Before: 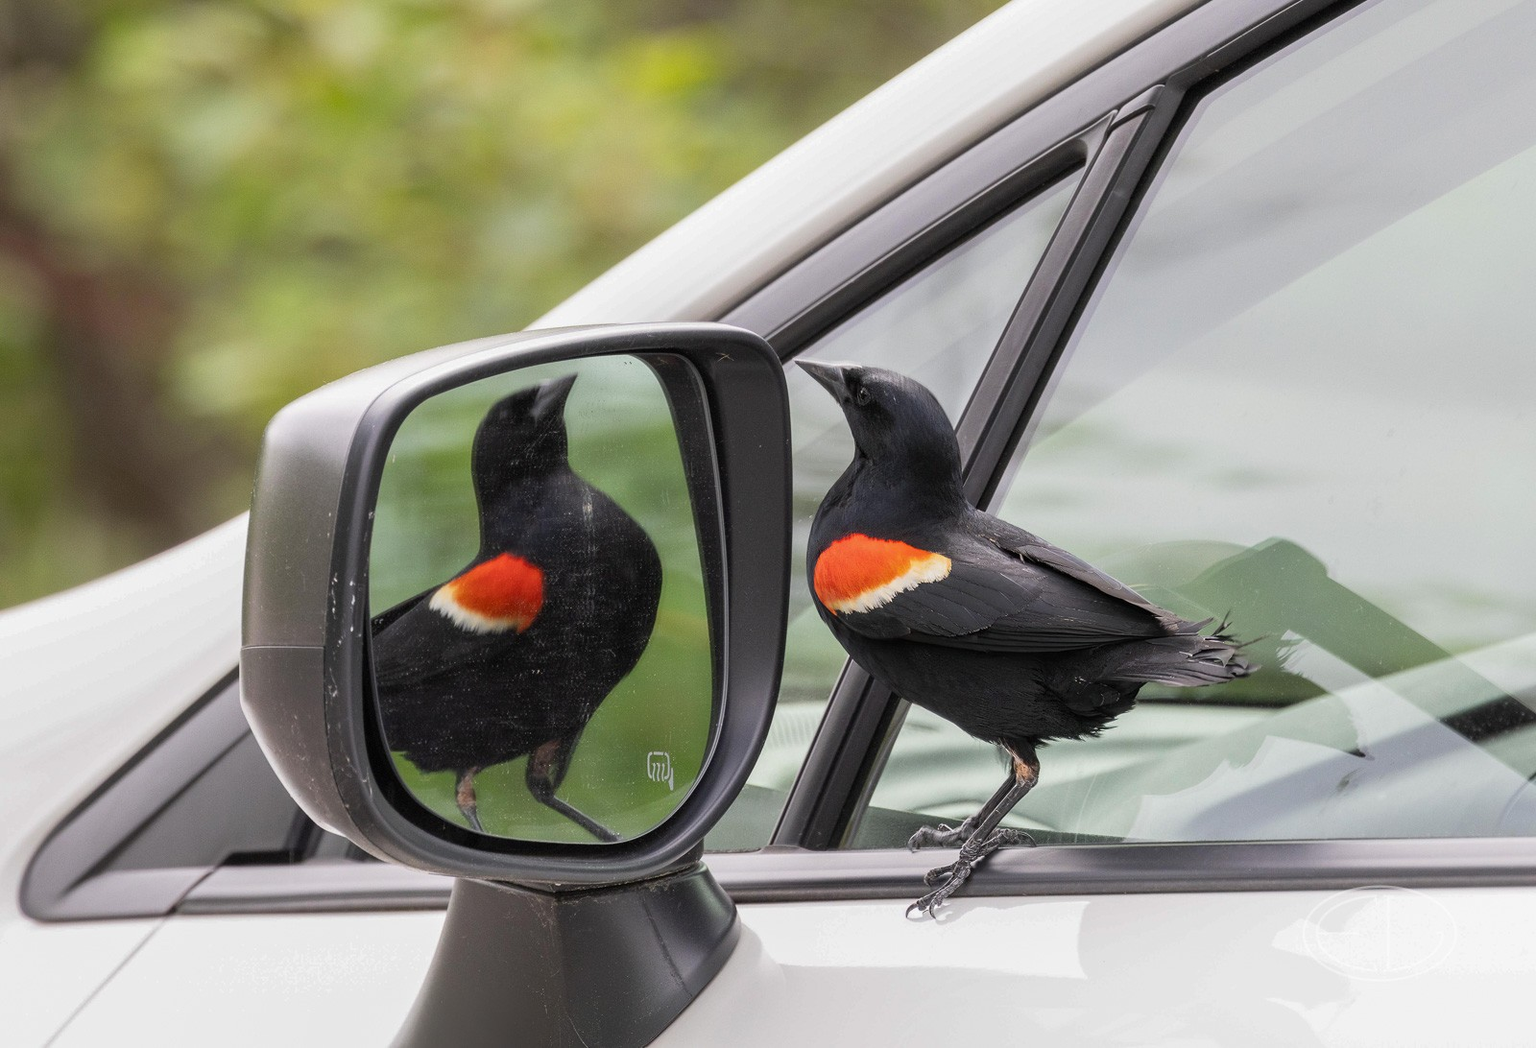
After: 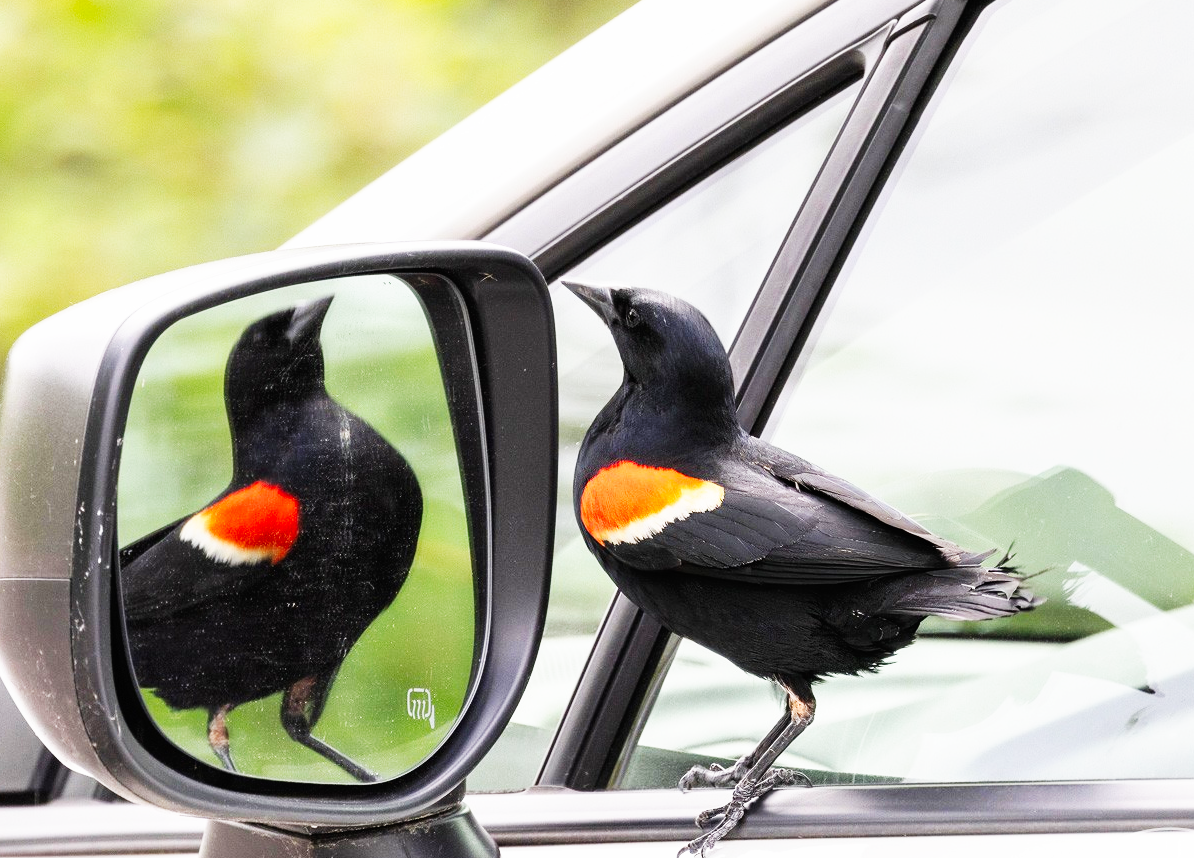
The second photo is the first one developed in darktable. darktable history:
base curve: curves: ch0 [(0, 0) (0.007, 0.004) (0.027, 0.03) (0.046, 0.07) (0.207, 0.54) (0.442, 0.872) (0.673, 0.972) (1, 1)], preserve colors none
crop: left 16.75%, top 8.749%, right 8.584%, bottom 12.594%
